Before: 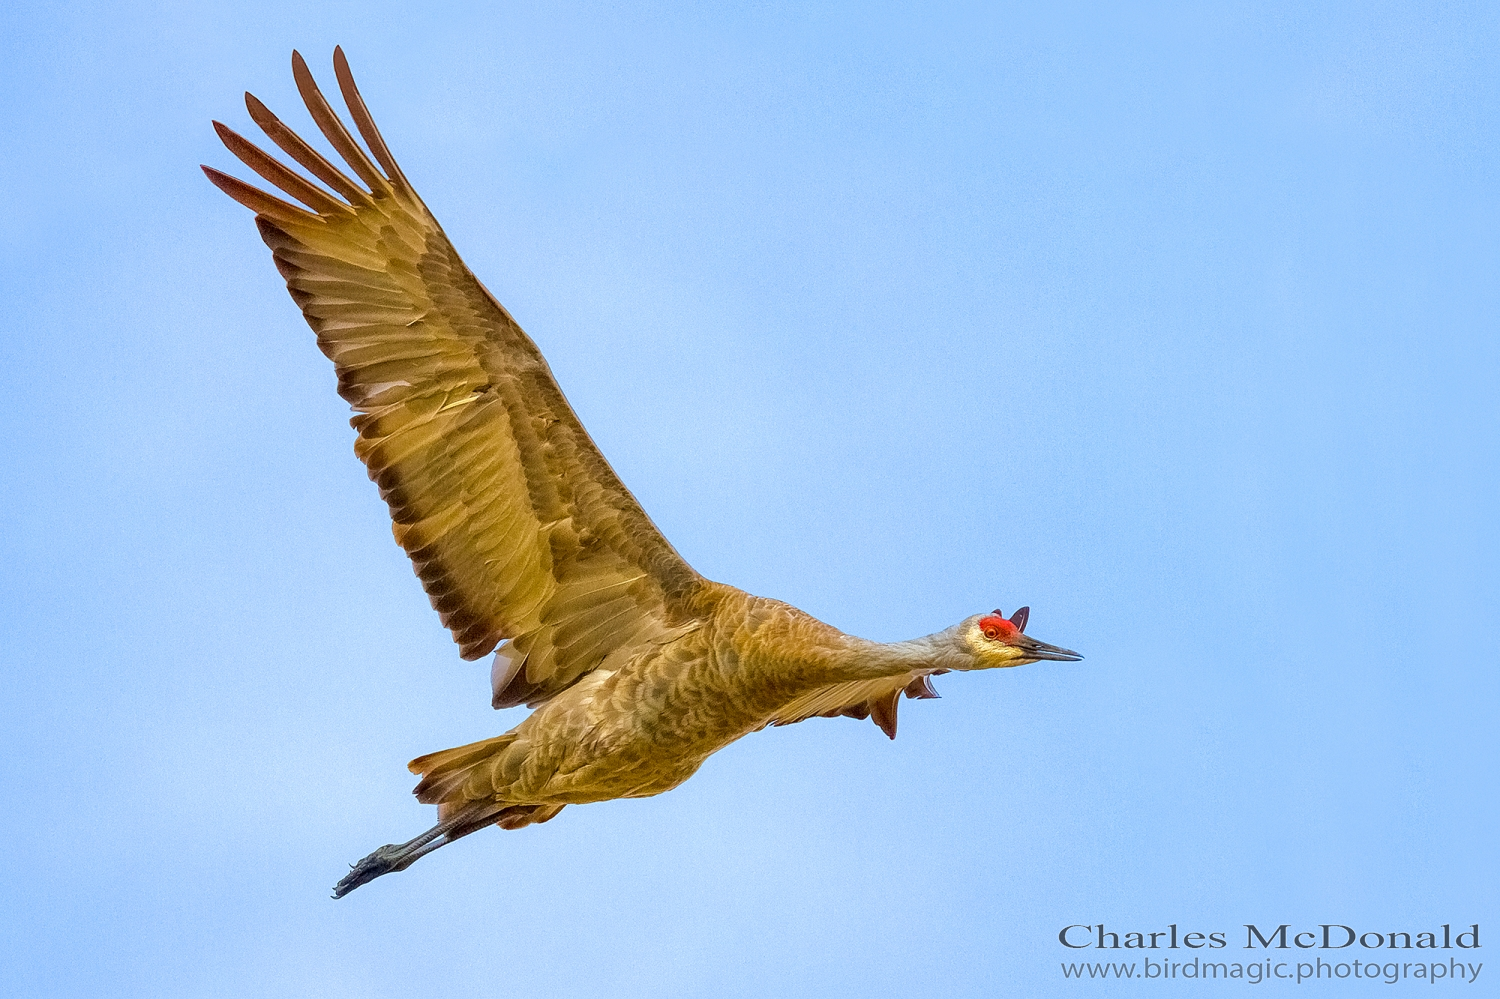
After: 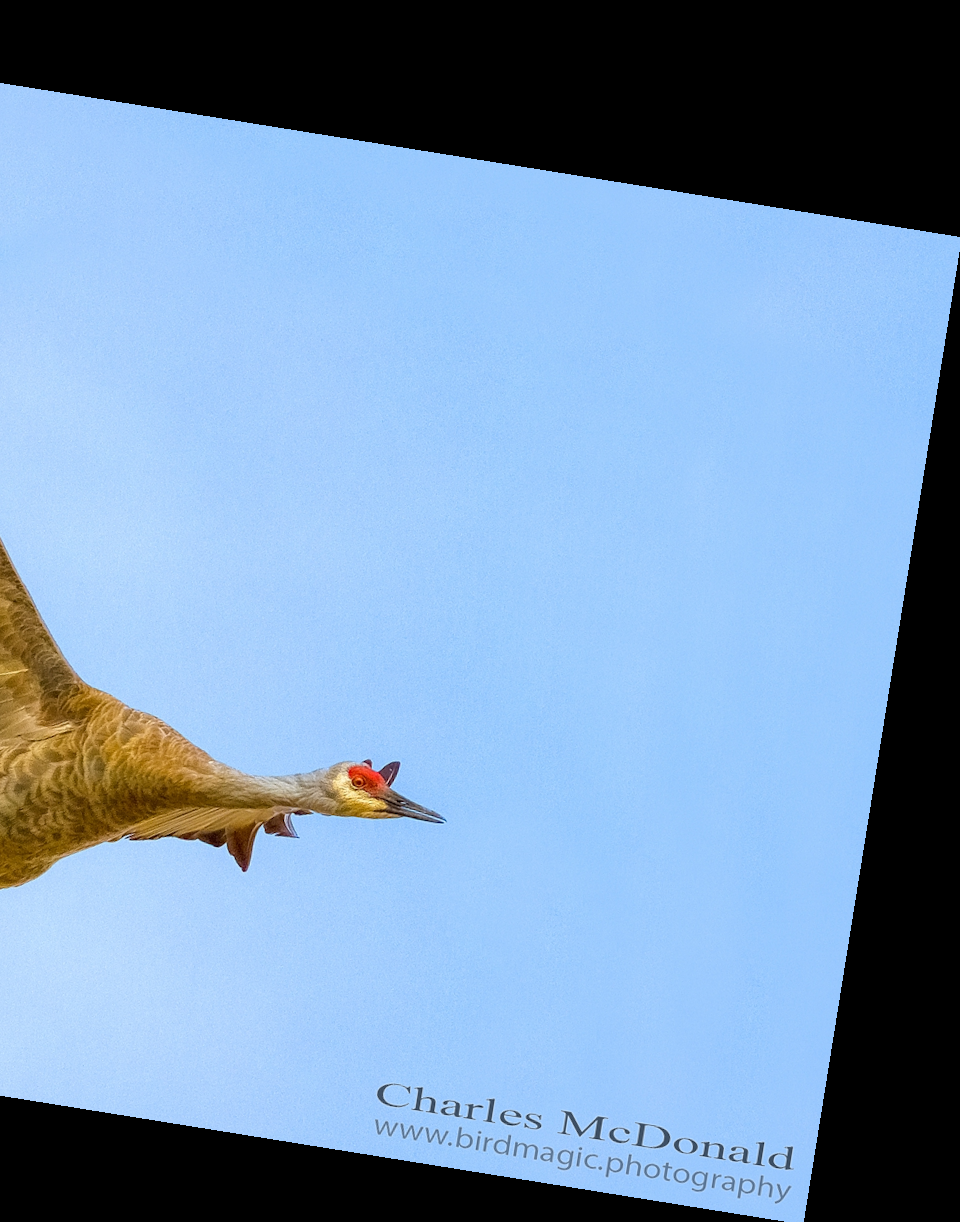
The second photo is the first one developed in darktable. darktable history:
crop: left 41.402%
rotate and perspective: rotation 9.12°, automatic cropping off
